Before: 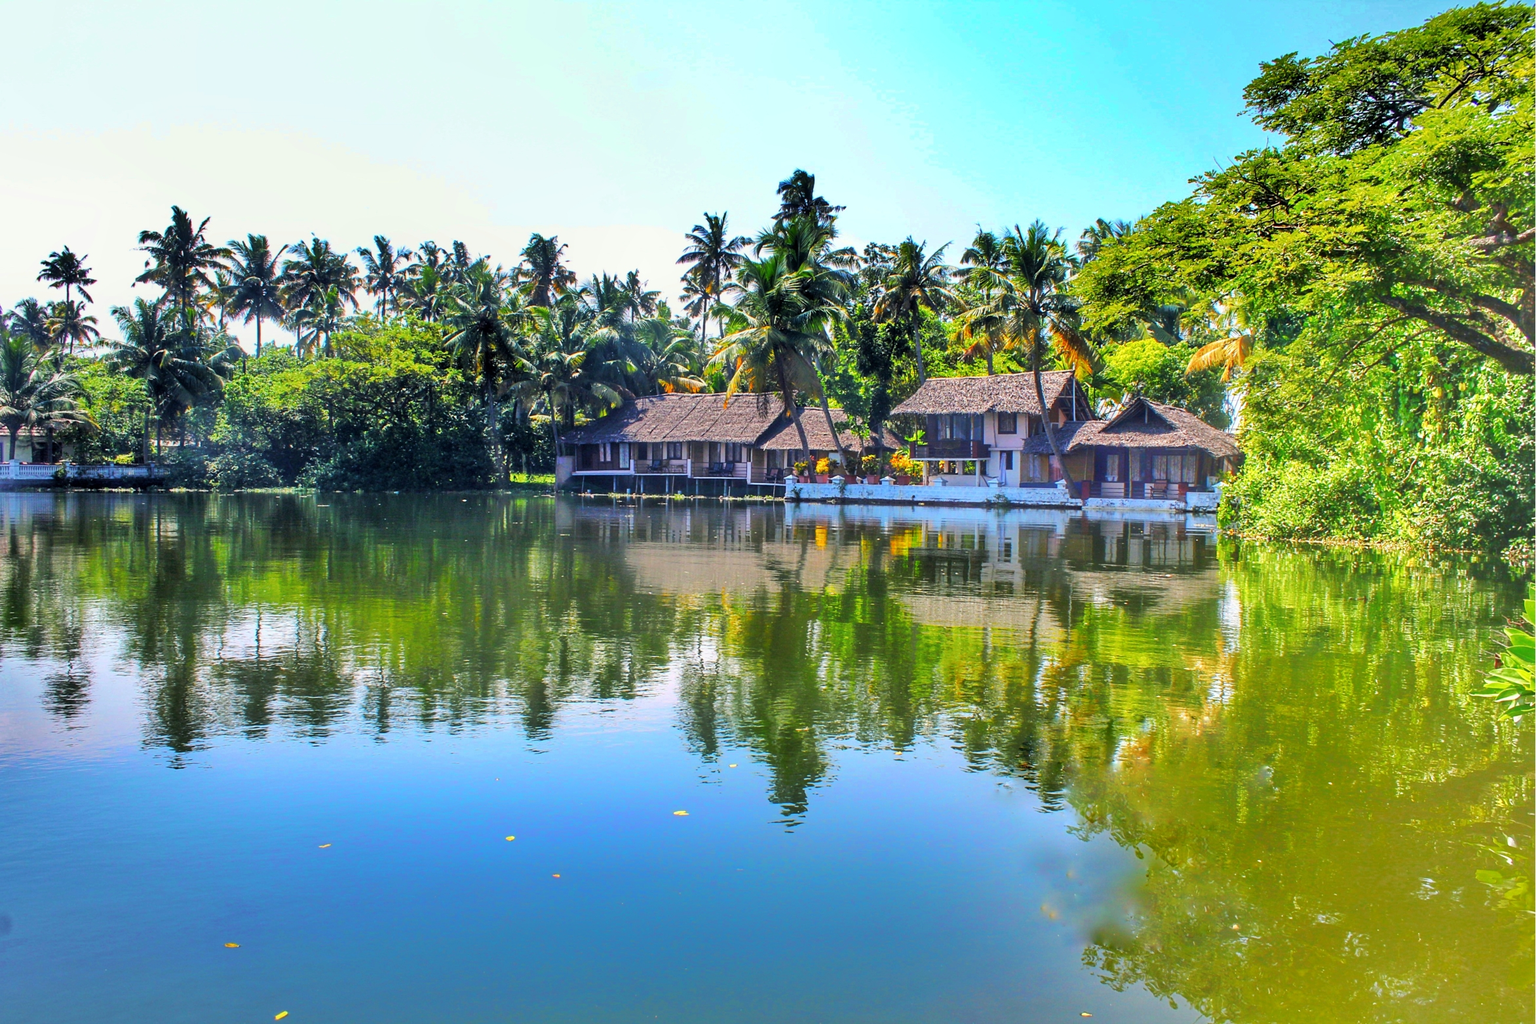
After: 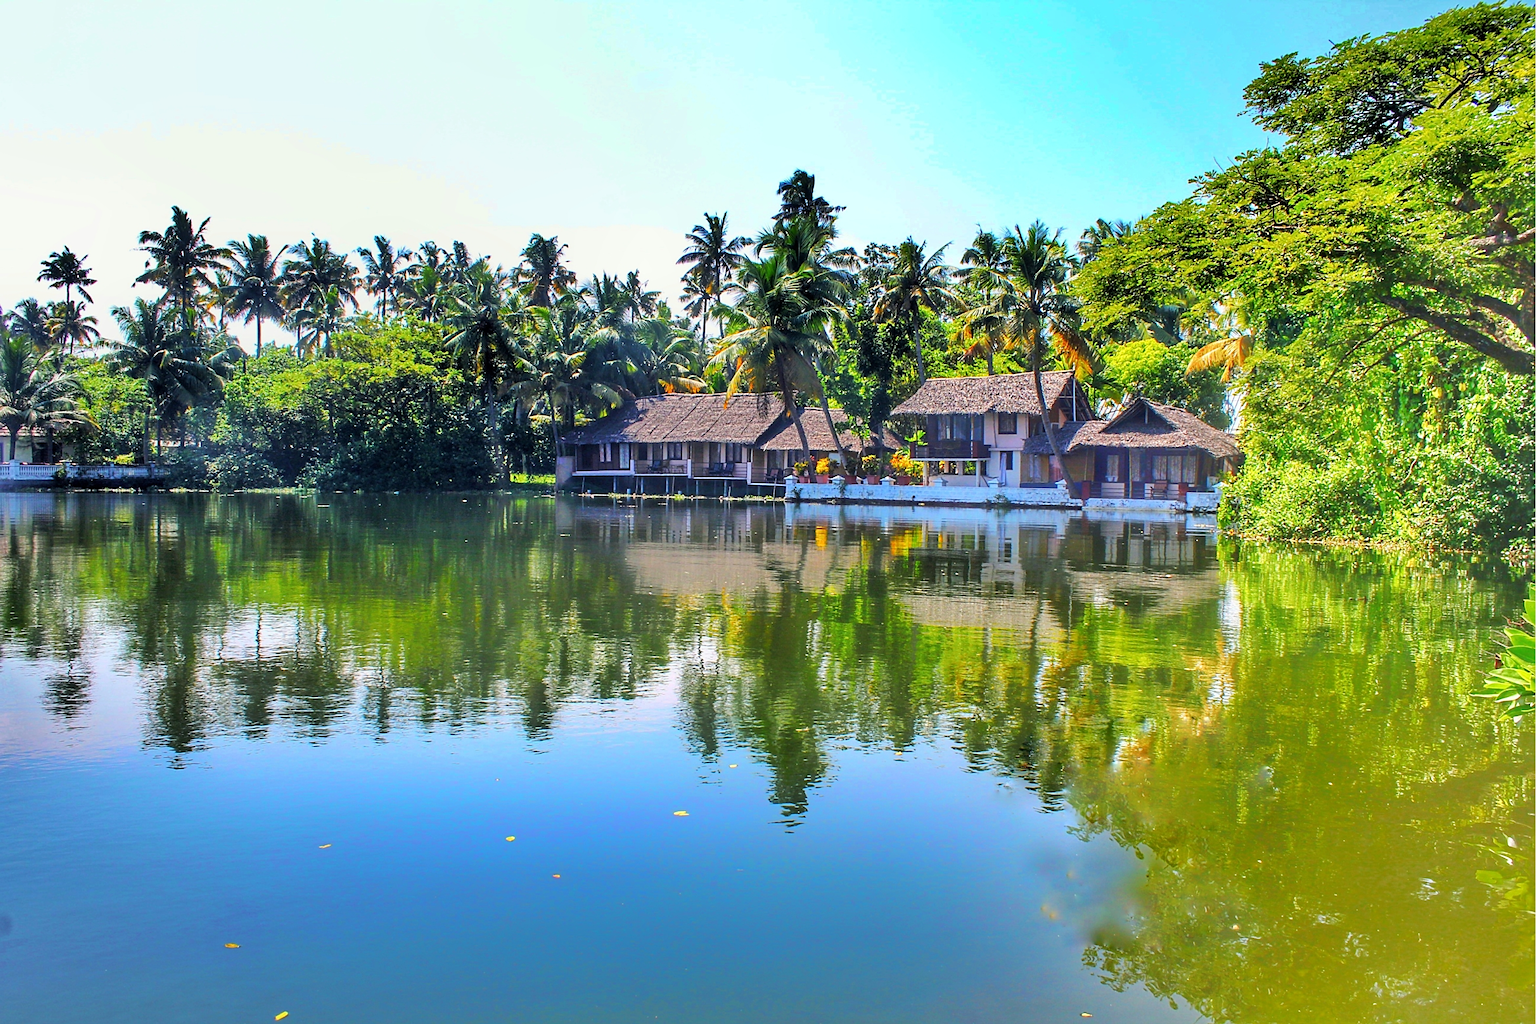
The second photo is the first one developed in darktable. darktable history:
sharpen: radius 1.465, amount 0.401, threshold 1.39
